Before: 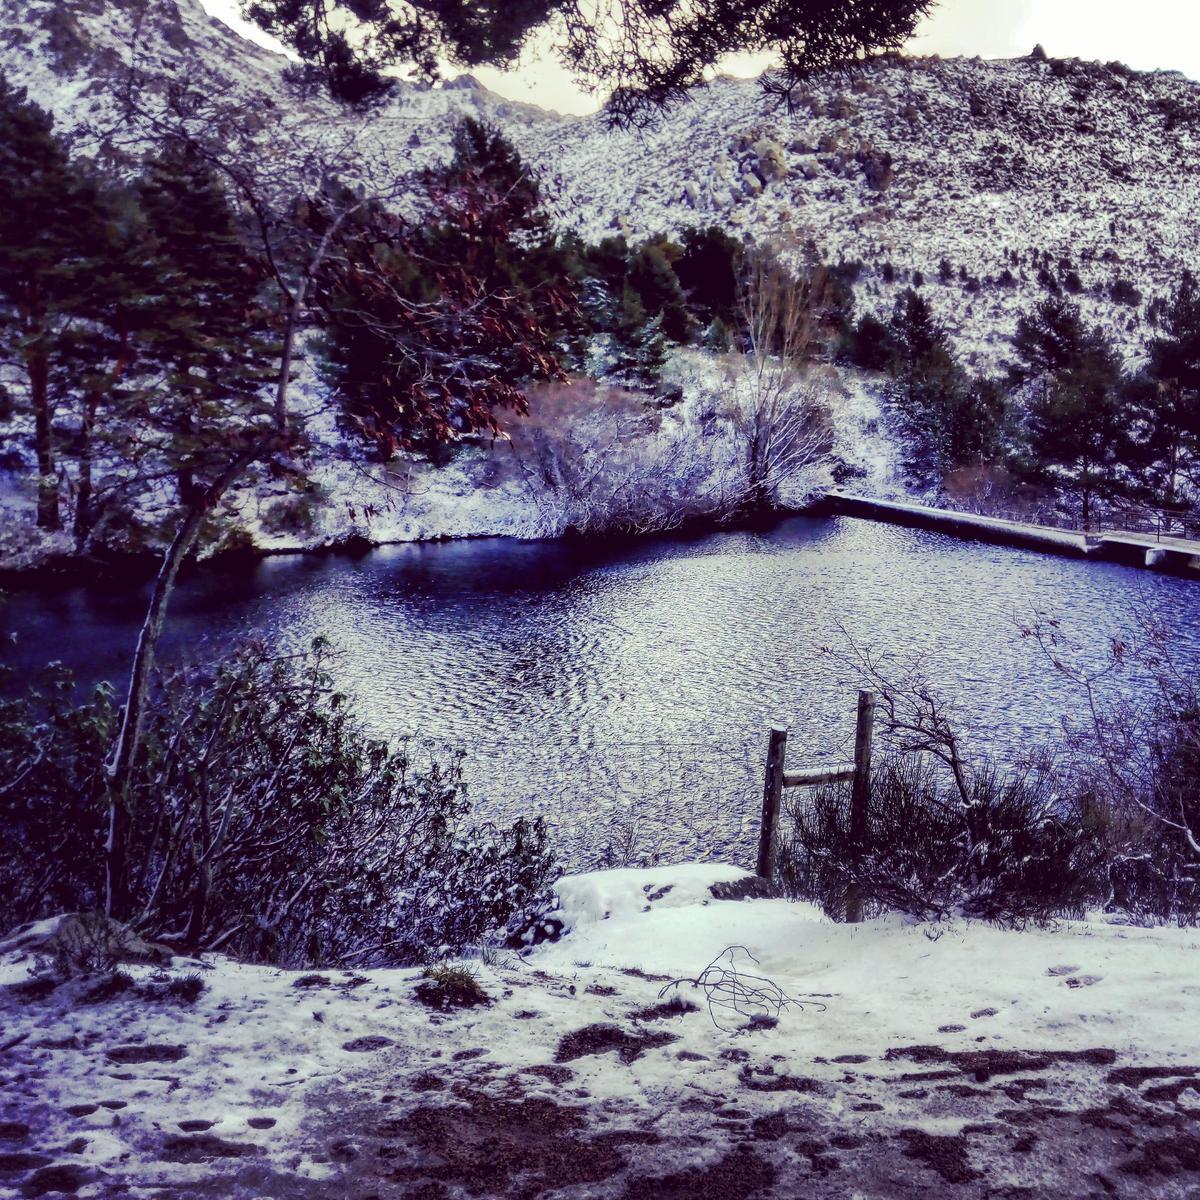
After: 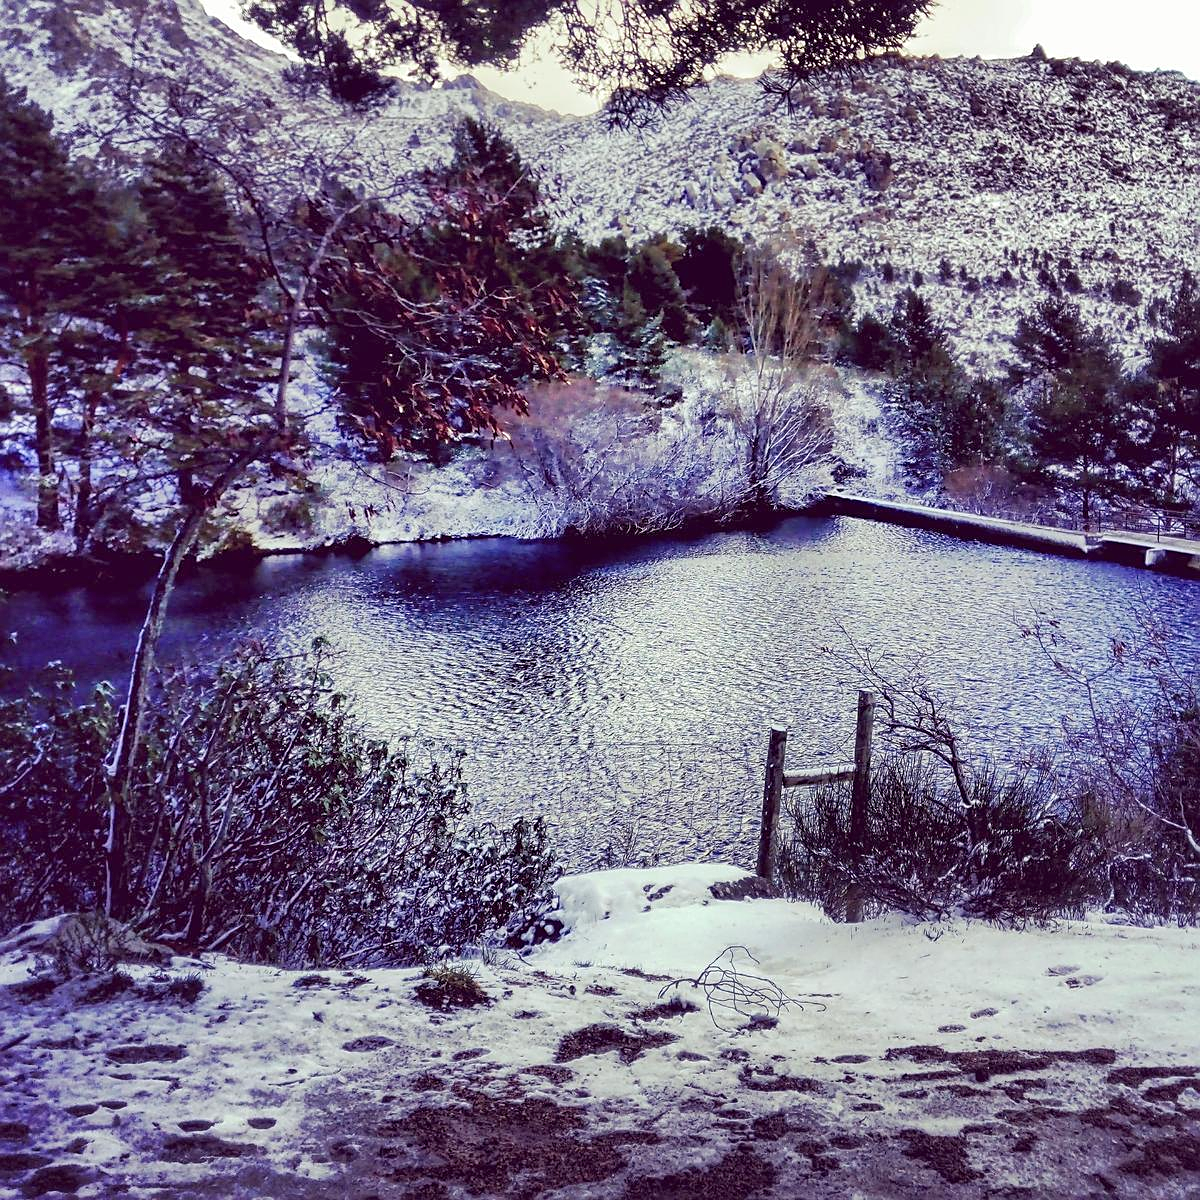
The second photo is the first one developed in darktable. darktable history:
sharpen: on, module defaults
tone equalizer: -7 EV 0.146 EV, -6 EV 0.568 EV, -5 EV 1.13 EV, -4 EV 1.36 EV, -3 EV 1.13 EV, -2 EV 0.6 EV, -1 EV 0.151 EV, smoothing diameter 24.93%, edges refinement/feathering 8.38, preserve details guided filter
